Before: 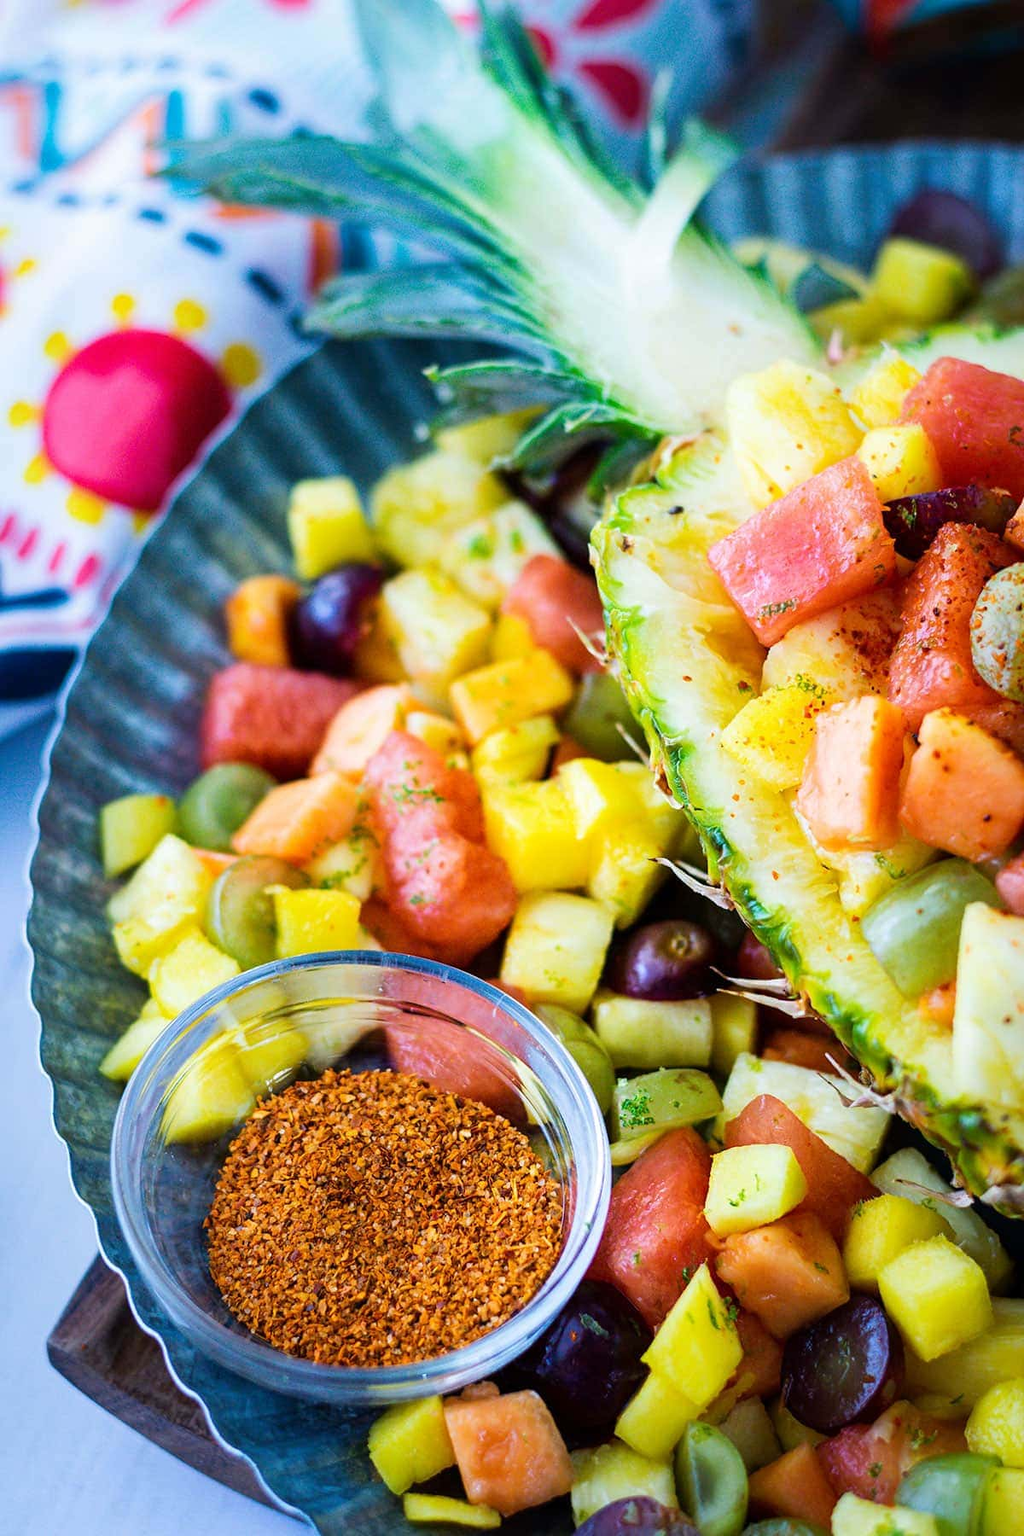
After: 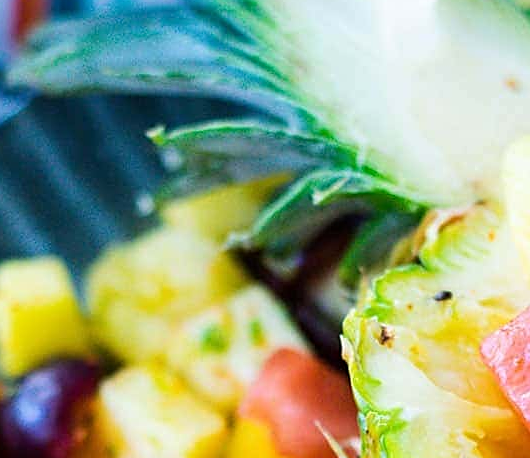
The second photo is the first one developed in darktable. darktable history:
crop: left 29.094%, top 16.787%, right 26.693%, bottom 57.763%
sharpen: on, module defaults
